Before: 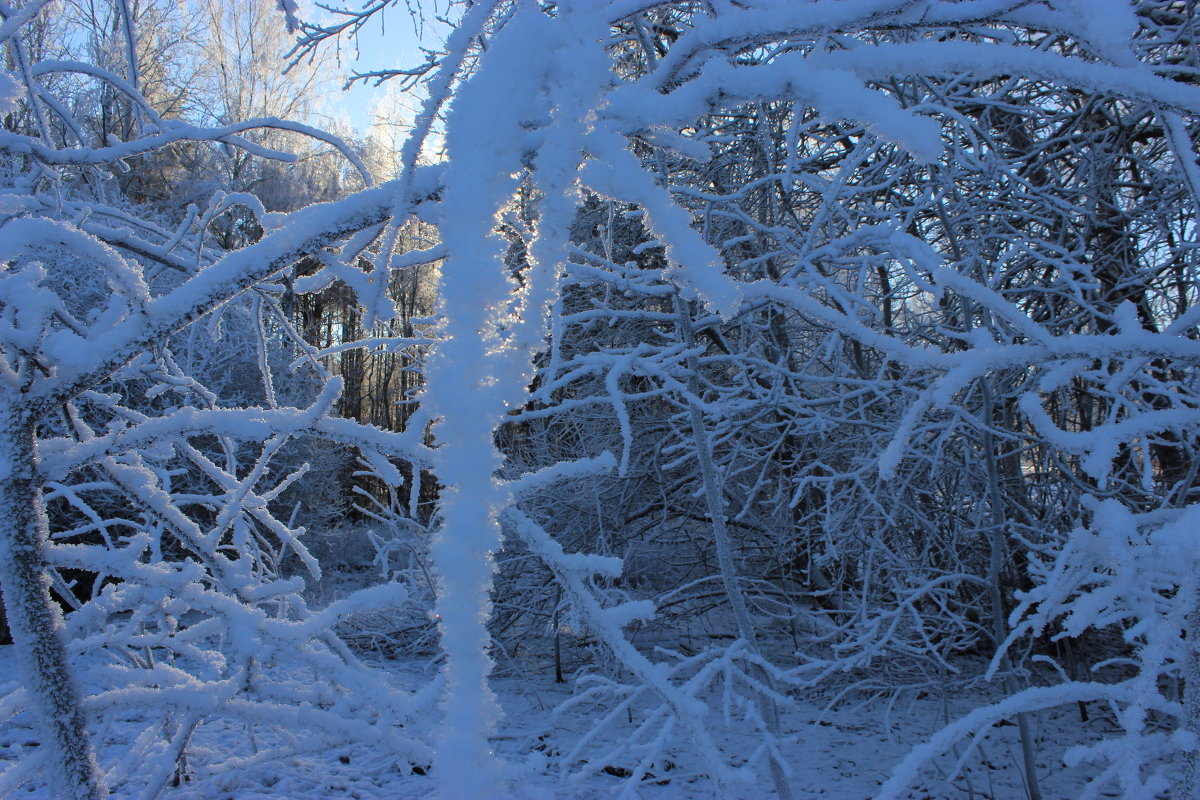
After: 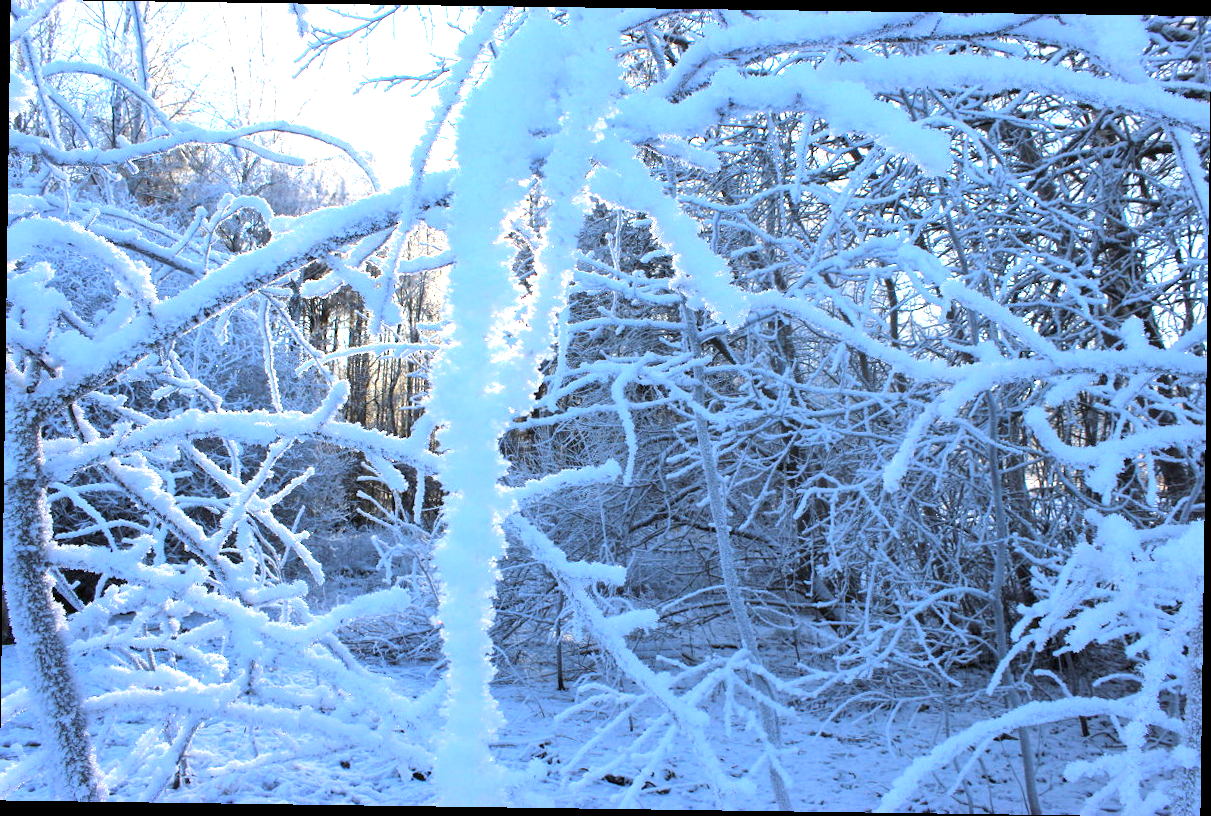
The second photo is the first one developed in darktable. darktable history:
exposure: black level correction 0.001, exposure 1.719 EV, compensate exposure bias true, compensate highlight preservation false
rotate and perspective: rotation 0.8°, automatic cropping off
